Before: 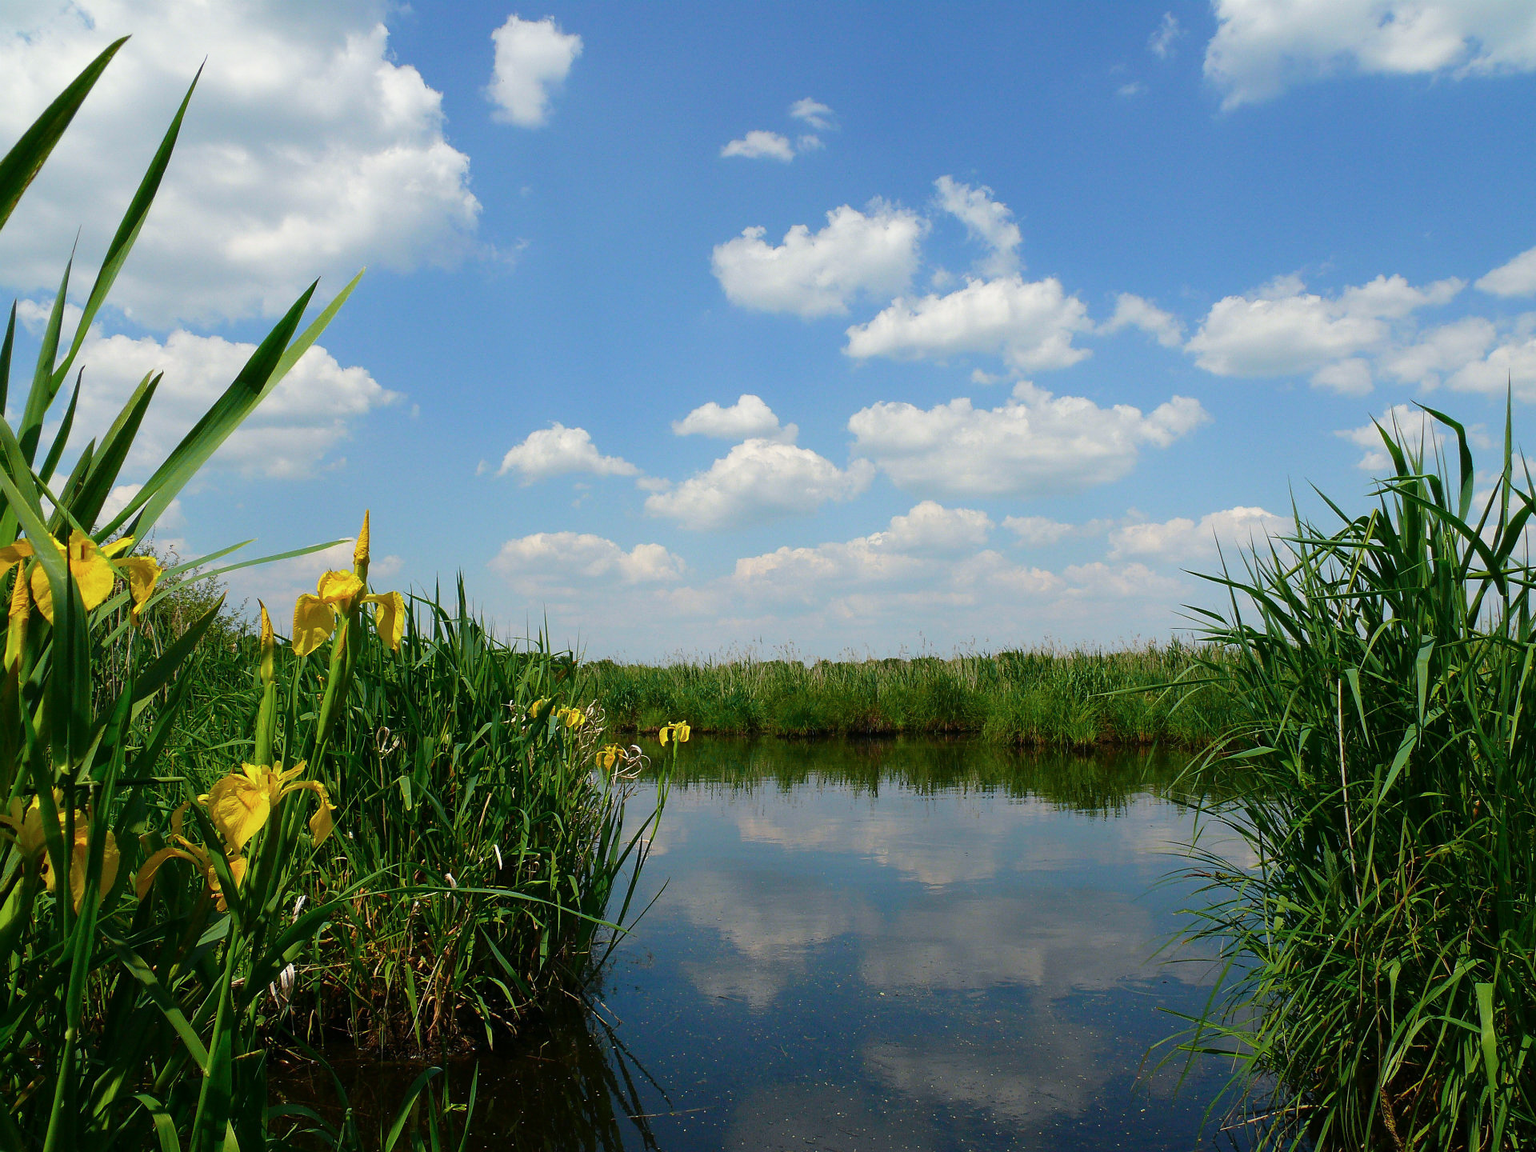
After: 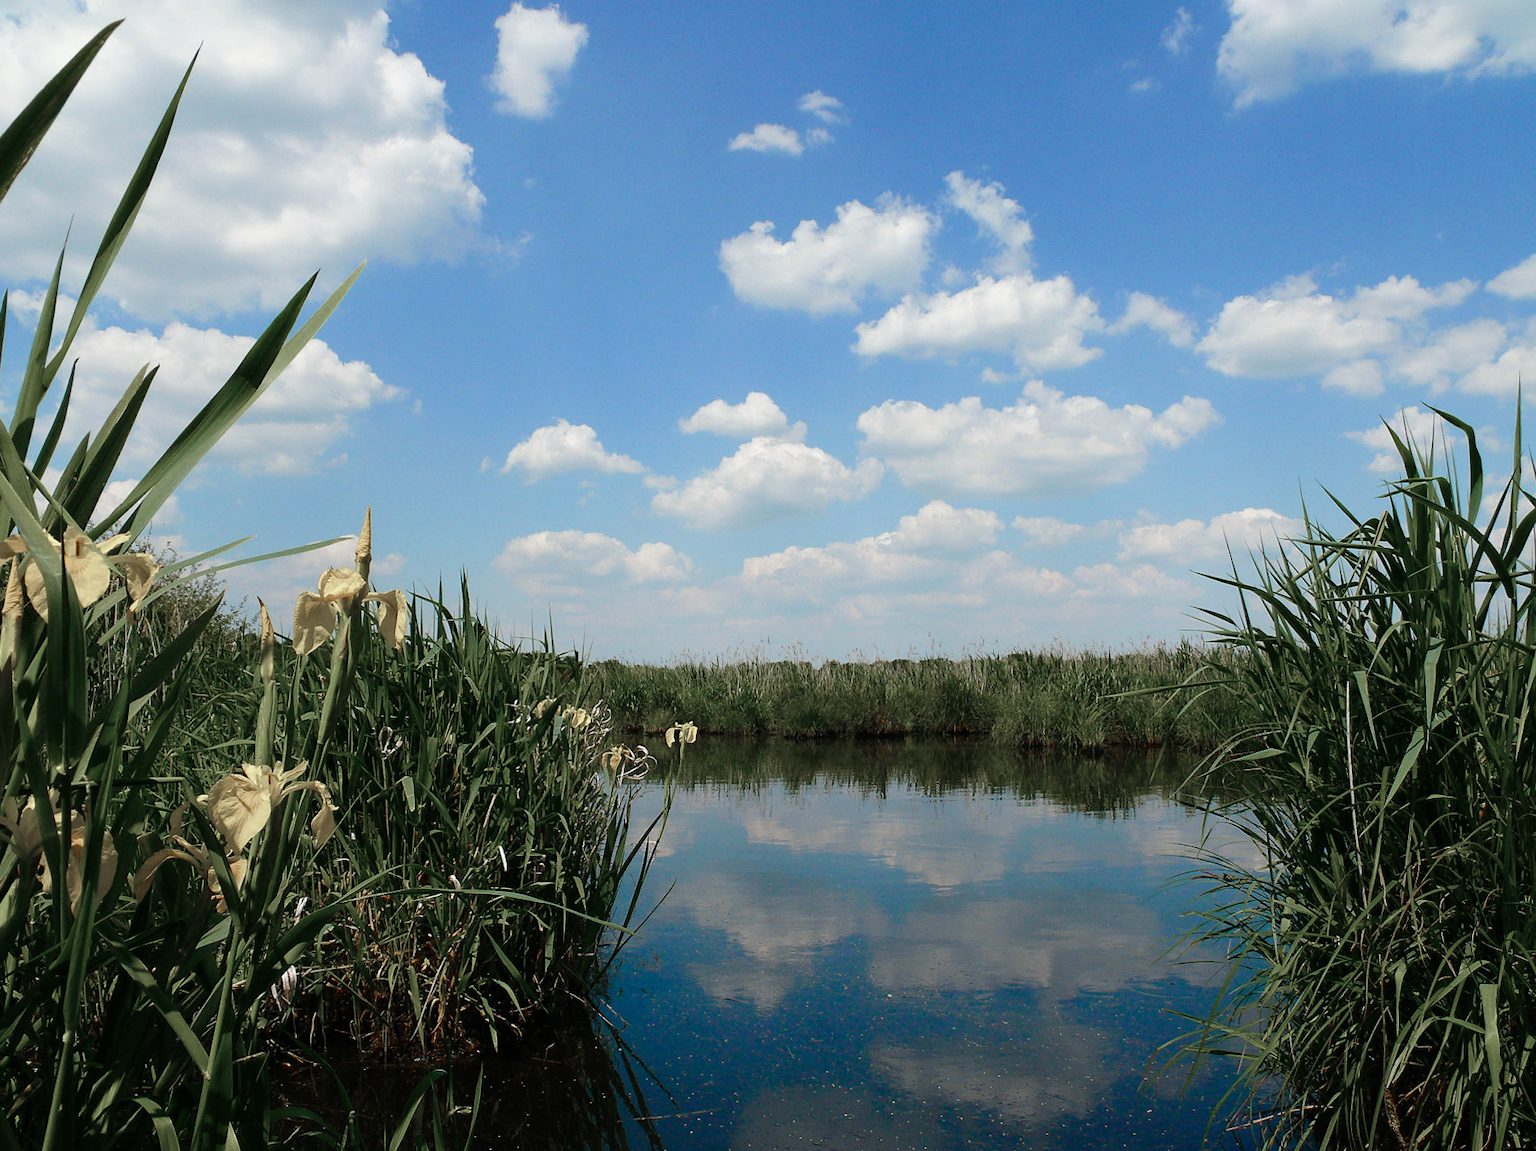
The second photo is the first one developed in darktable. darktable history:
color zones: curves: ch1 [(0, 0.708) (0.088, 0.648) (0.245, 0.187) (0.429, 0.326) (0.571, 0.498) (0.714, 0.5) (0.857, 0.5) (1, 0.708)]
contrast brightness saturation: contrast 0.11, saturation -0.17
rotate and perspective: rotation 0.174°, lens shift (vertical) 0.013, lens shift (horizontal) 0.019, shear 0.001, automatic cropping original format, crop left 0.007, crop right 0.991, crop top 0.016, crop bottom 0.997
color balance rgb: perceptual saturation grading › global saturation 35%, perceptual saturation grading › highlights -25%, perceptual saturation grading › shadows 50%
